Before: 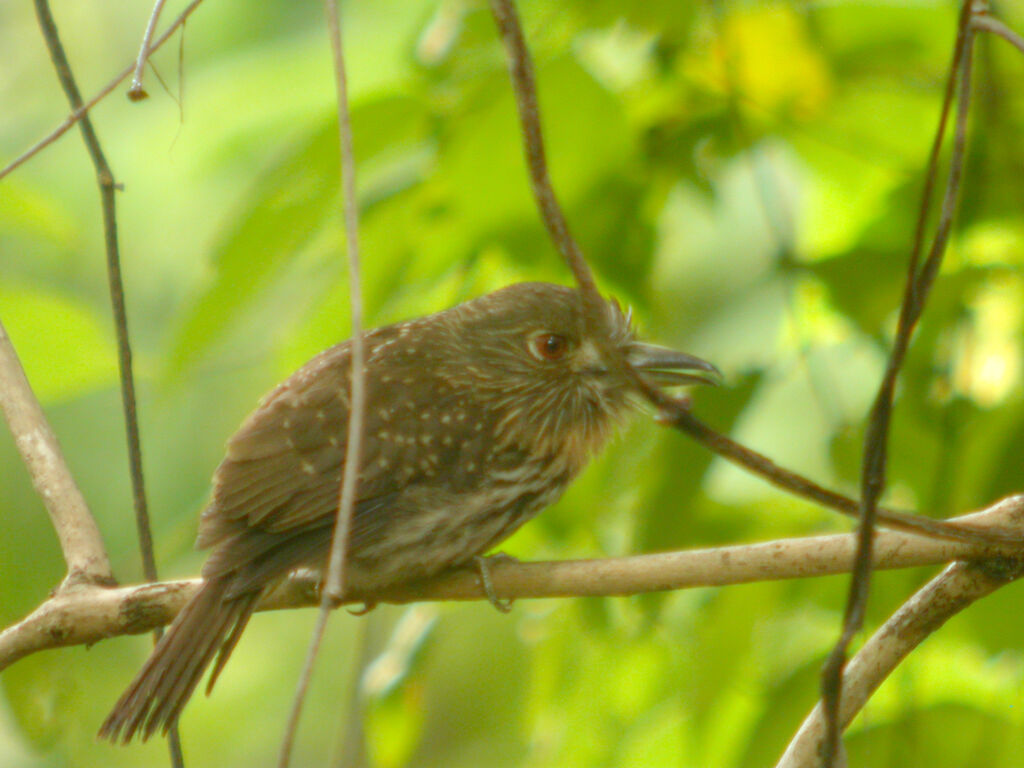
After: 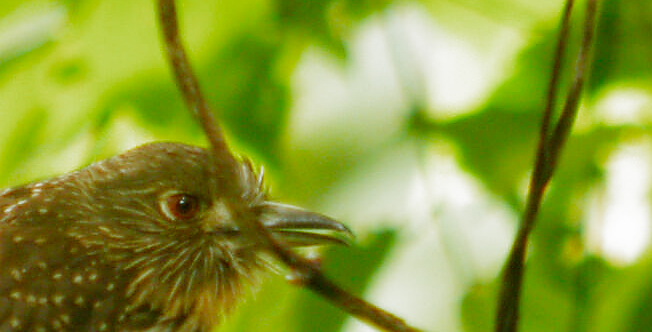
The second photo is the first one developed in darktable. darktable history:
filmic rgb: black relative exposure -6.43 EV, white relative exposure 2.43 EV, threshold 3 EV, hardness 5.27, latitude 0.1%, contrast 1.425, highlights saturation mix 2%, preserve chrominance no, color science v5 (2021), contrast in shadows safe, contrast in highlights safe, enable highlight reconstruction true
crop: left 36.005%, top 18.293%, right 0.31%, bottom 38.444%
sharpen: radius 1.4, amount 1.25, threshold 0.7
